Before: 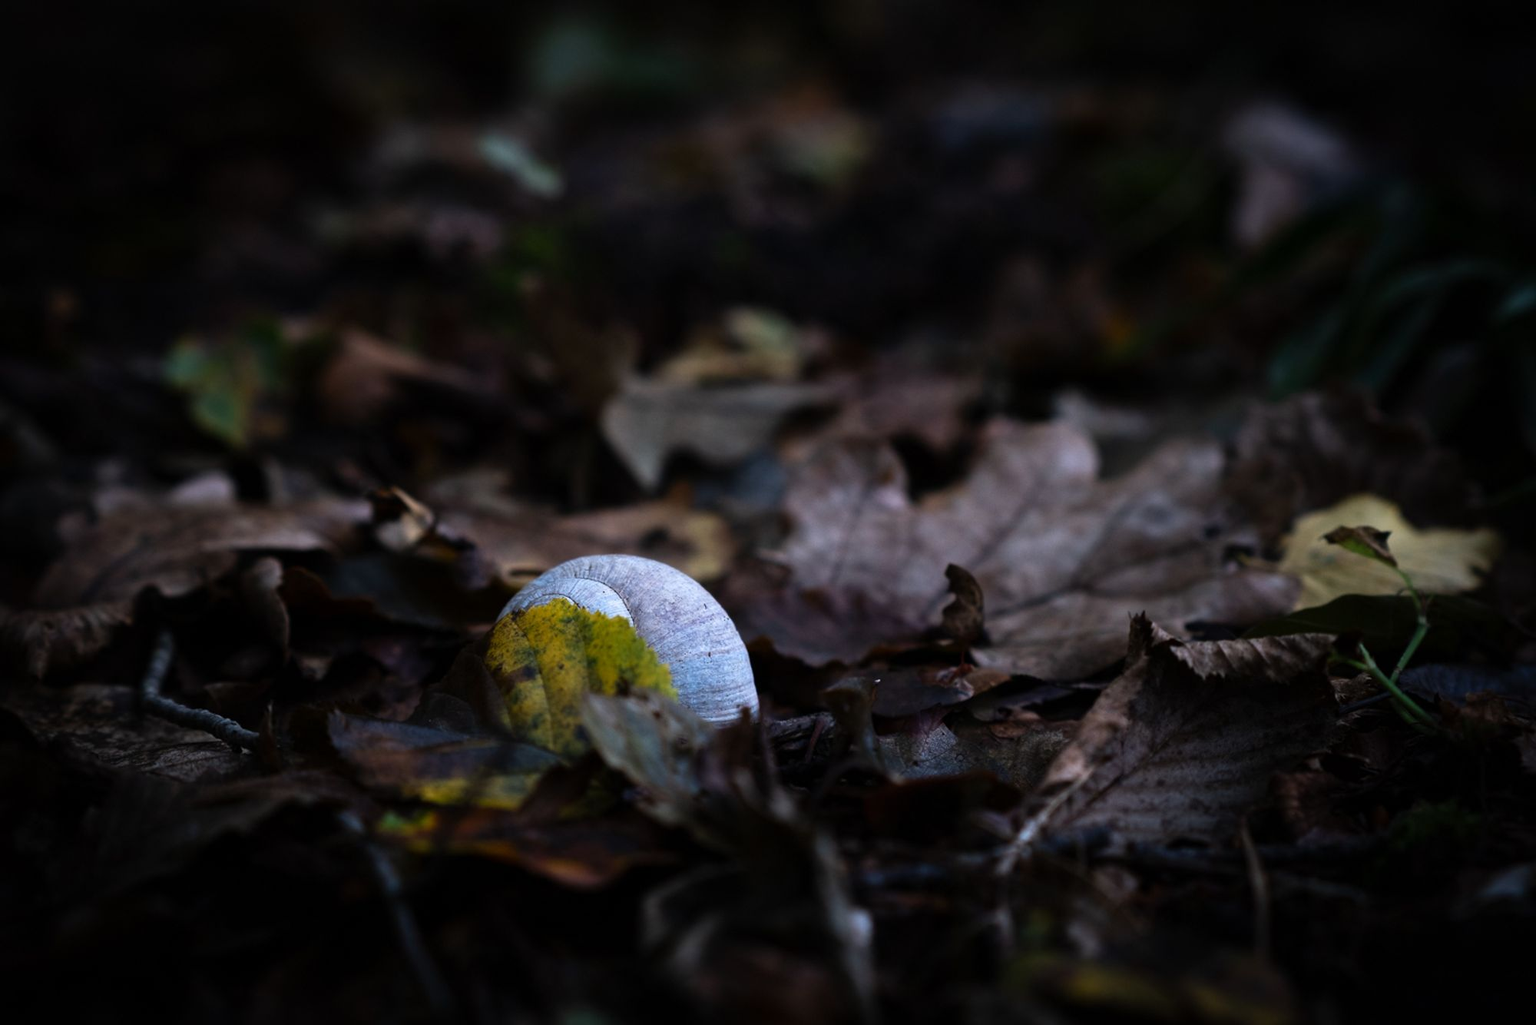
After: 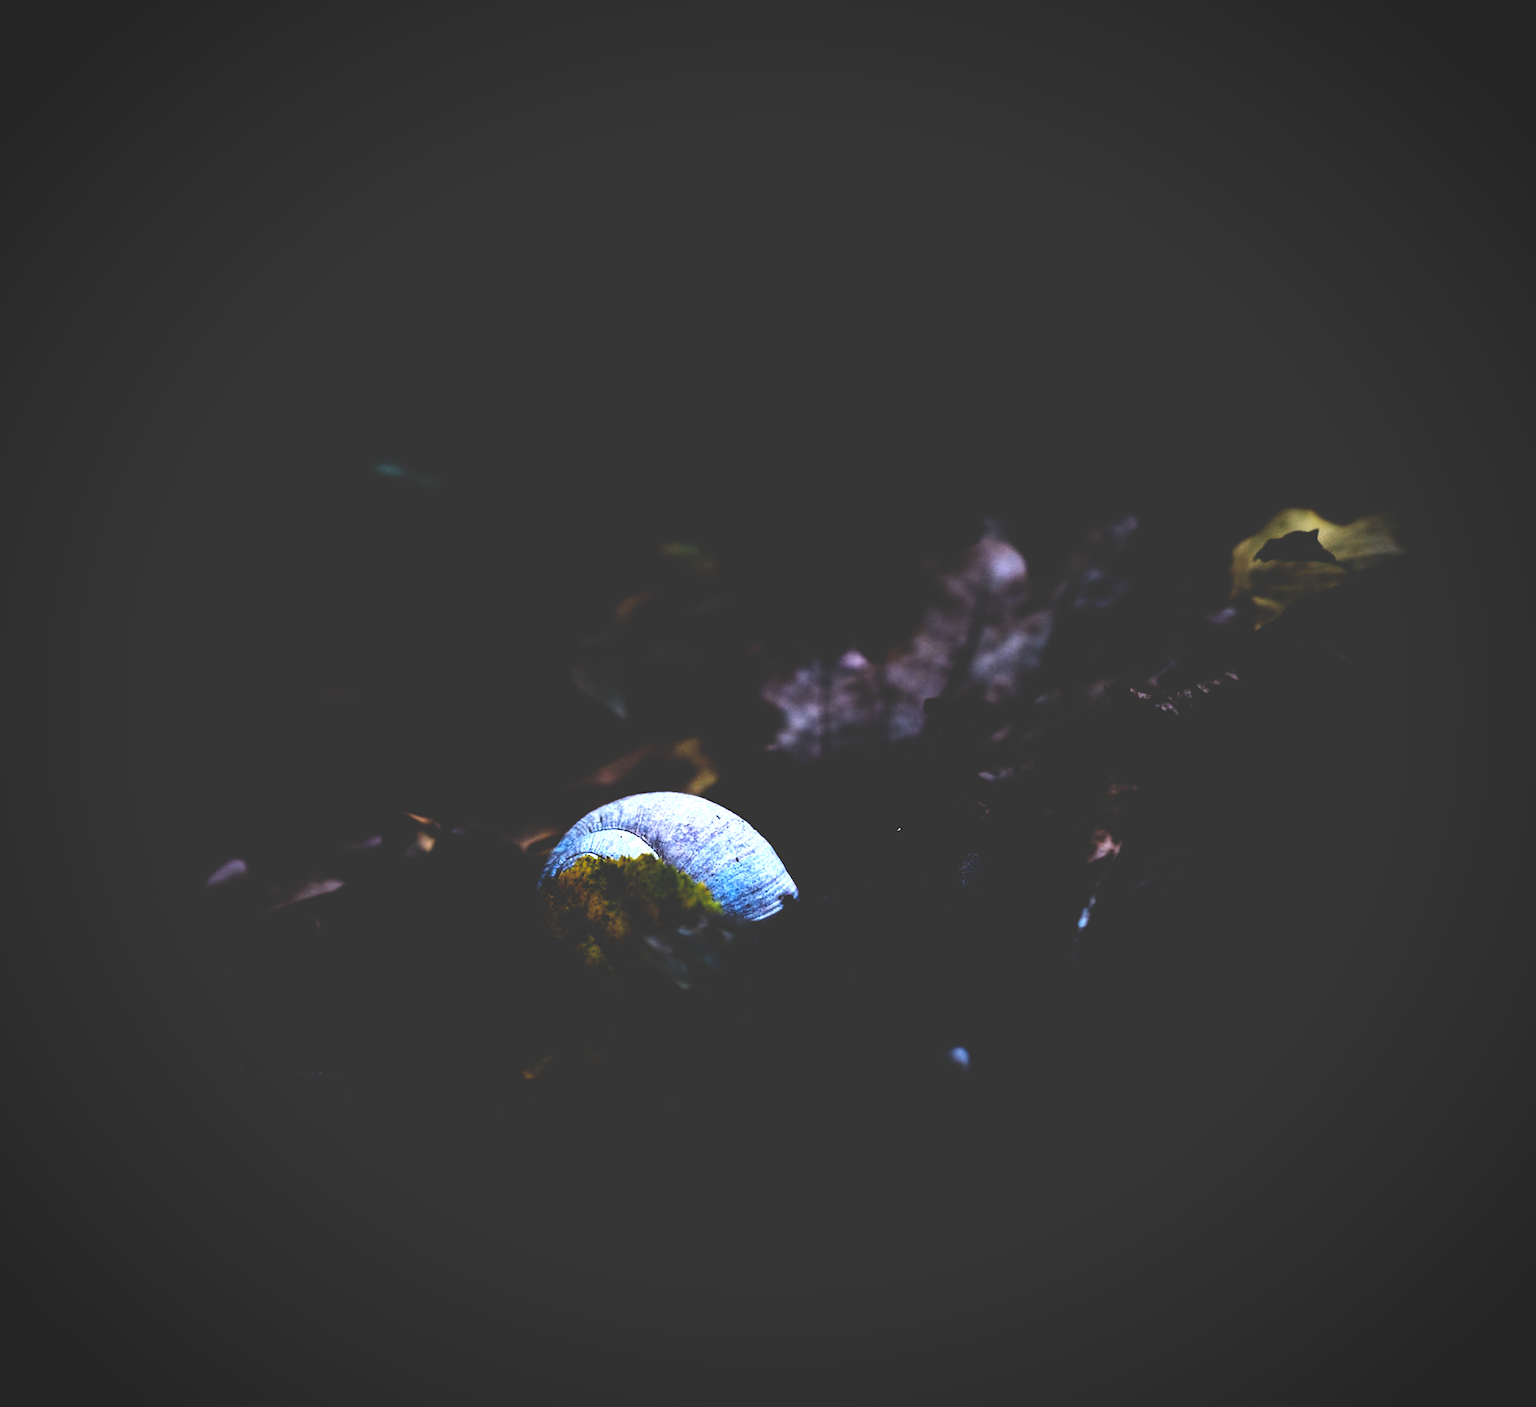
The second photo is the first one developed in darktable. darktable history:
crop and rotate: angle 19.43°, left 6.812%, right 4.125%, bottom 1.087%
tone equalizer: -8 EV -0.75 EV, -7 EV -0.7 EV, -6 EV -0.6 EV, -5 EV -0.4 EV, -3 EV 0.4 EV, -2 EV 0.6 EV, -1 EV 0.7 EV, +0 EV 0.75 EV, edges refinement/feathering 500, mask exposure compensation -1.57 EV, preserve details no
base curve: curves: ch0 [(0, 0.036) (0.083, 0.04) (0.804, 1)], preserve colors none
vignetting: automatic ratio true
